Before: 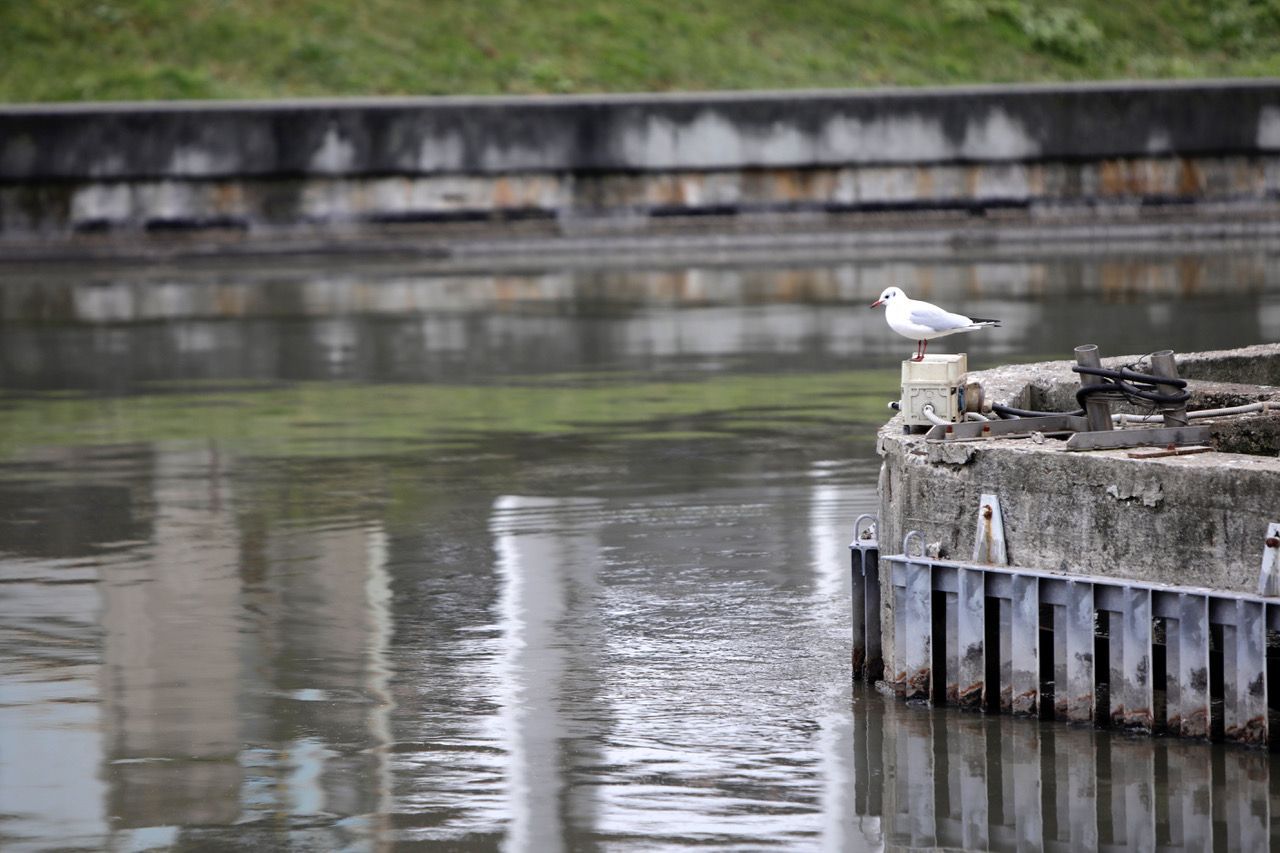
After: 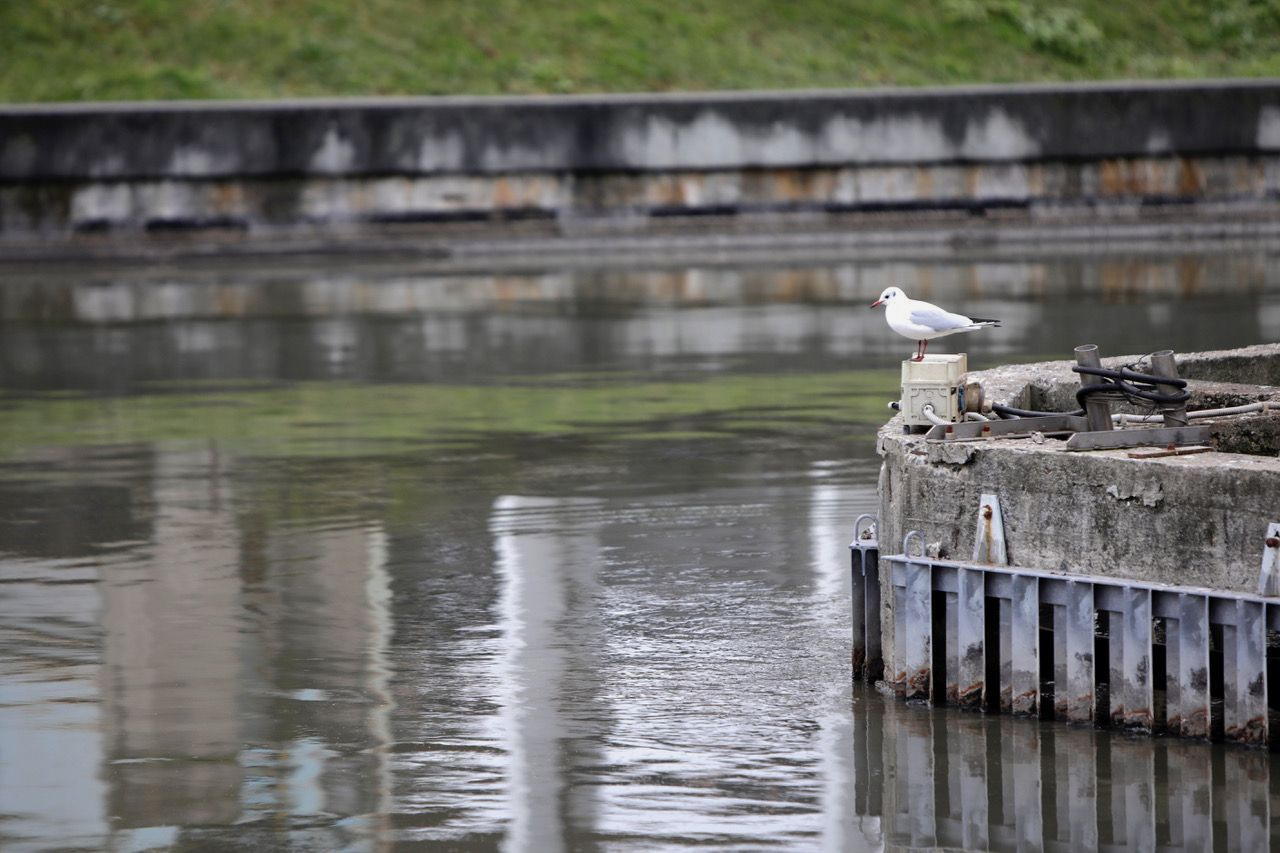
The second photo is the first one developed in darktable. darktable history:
shadows and highlights: shadows 25.73, white point adjustment -3.14, highlights -29.73
vignetting: fall-off start 116.29%, fall-off radius 59.13%
